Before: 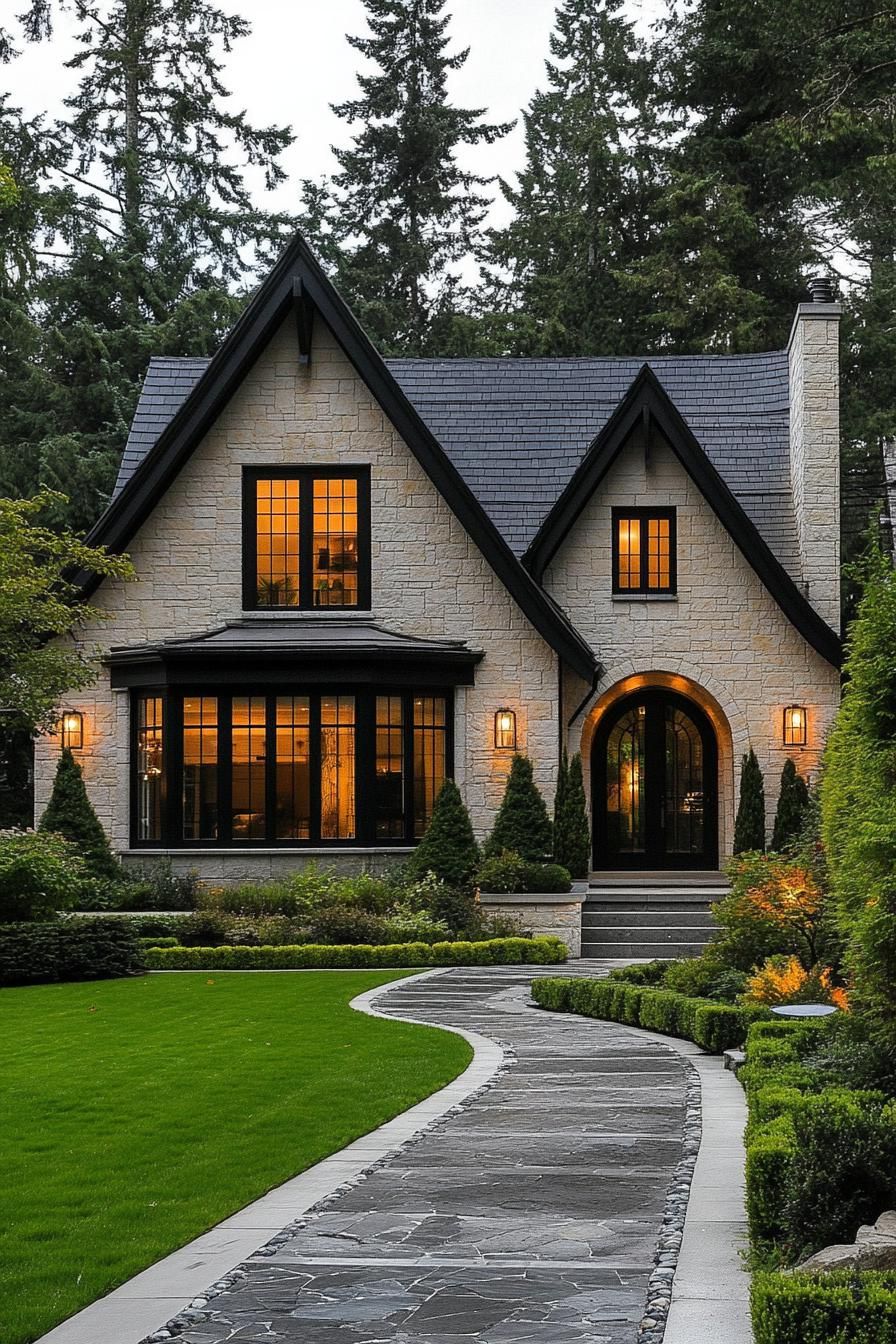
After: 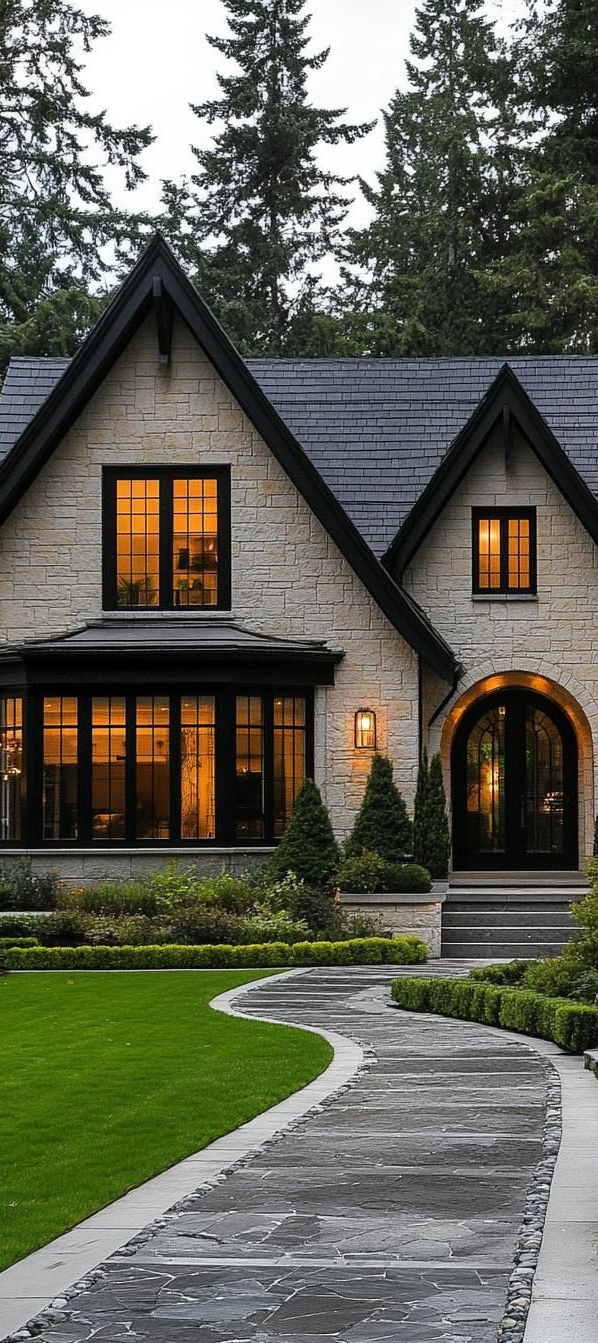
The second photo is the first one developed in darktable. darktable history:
crop and rotate: left 15.705%, right 17.529%
